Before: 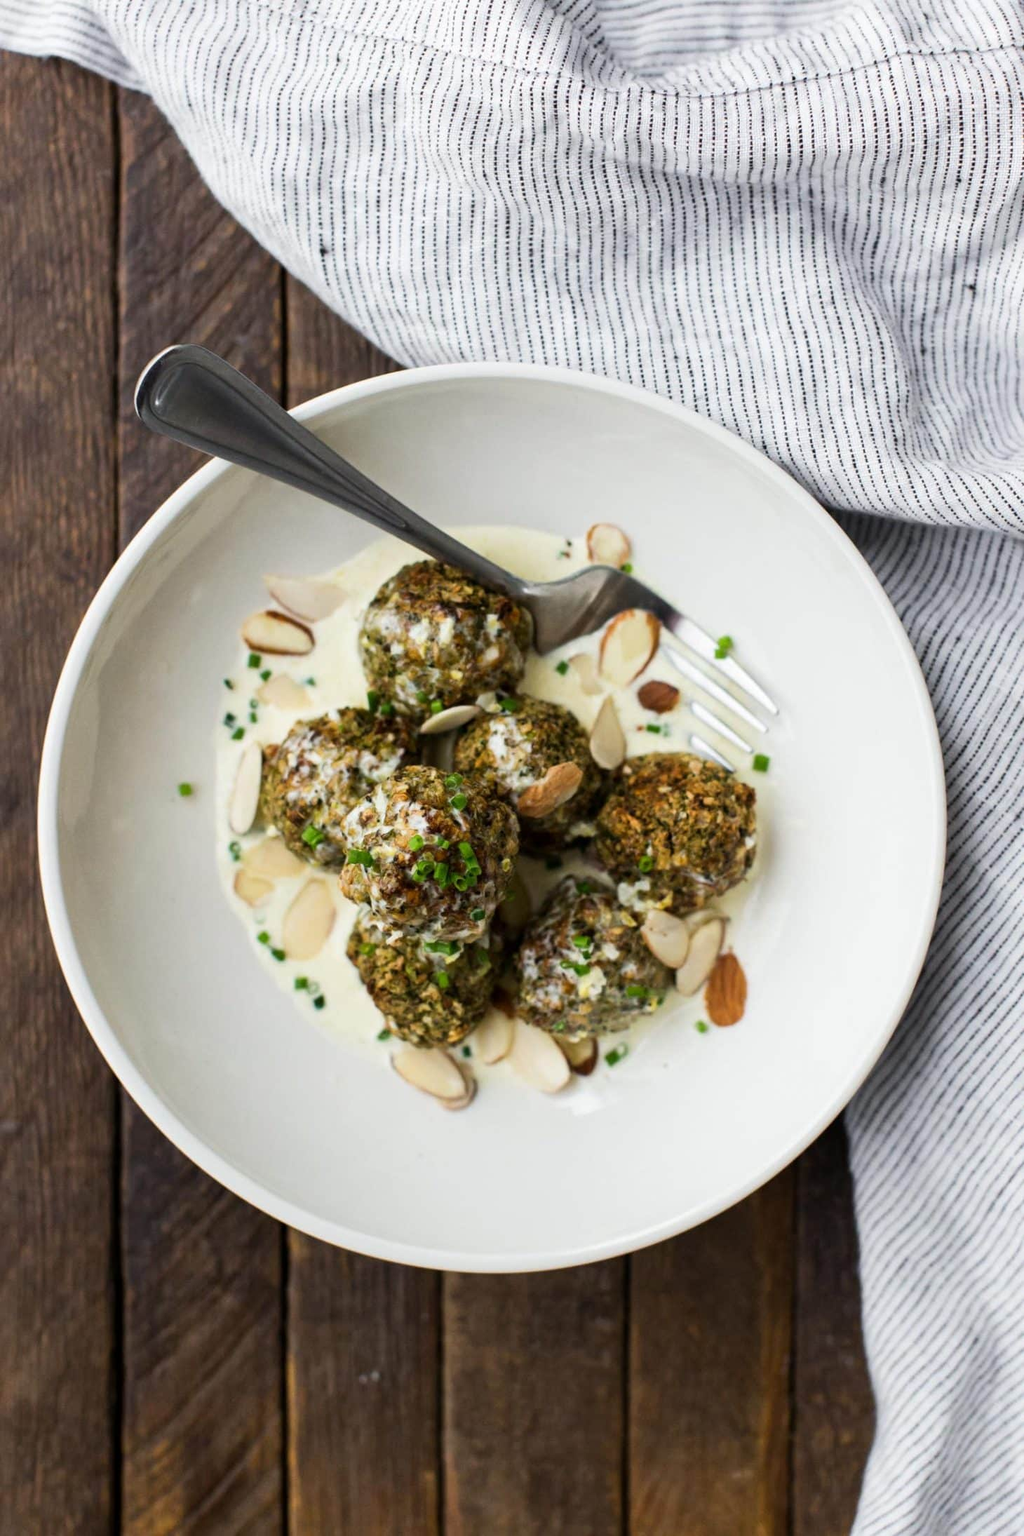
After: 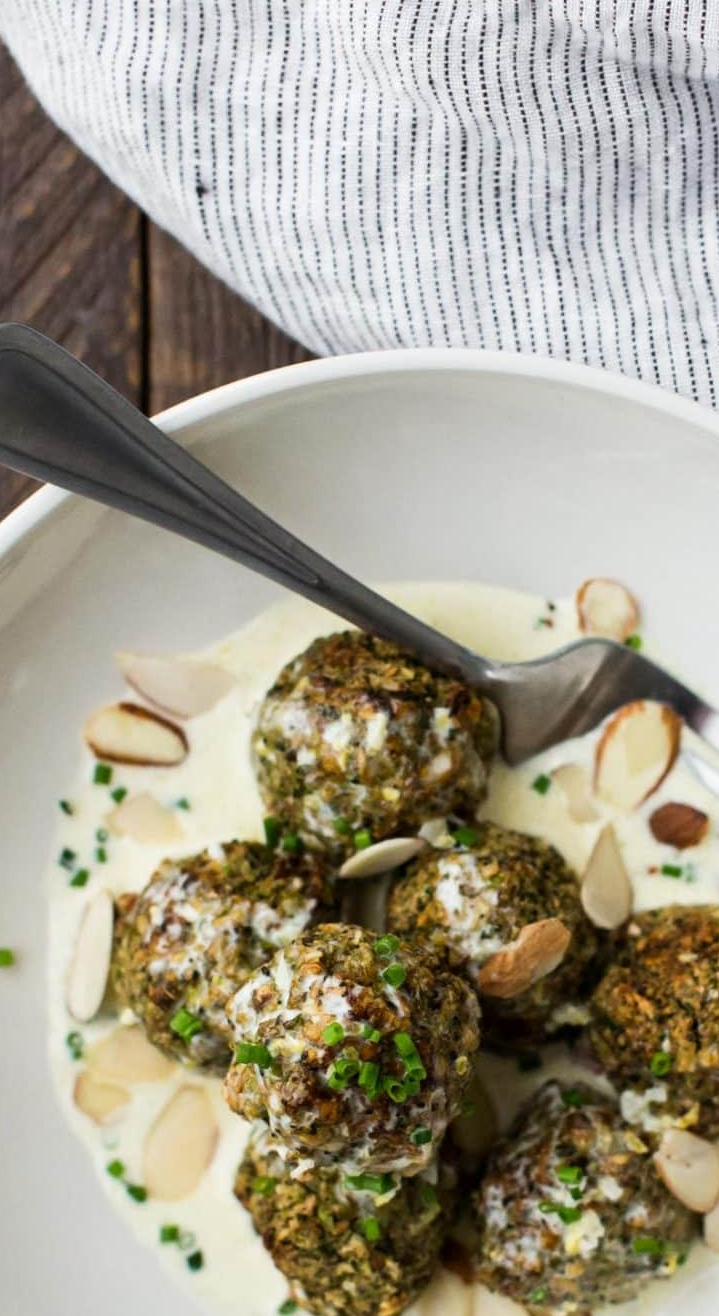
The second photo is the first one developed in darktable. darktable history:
tone equalizer: on, module defaults
crop: left 17.835%, top 7.675%, right 32.881%, bottom 32.213%
